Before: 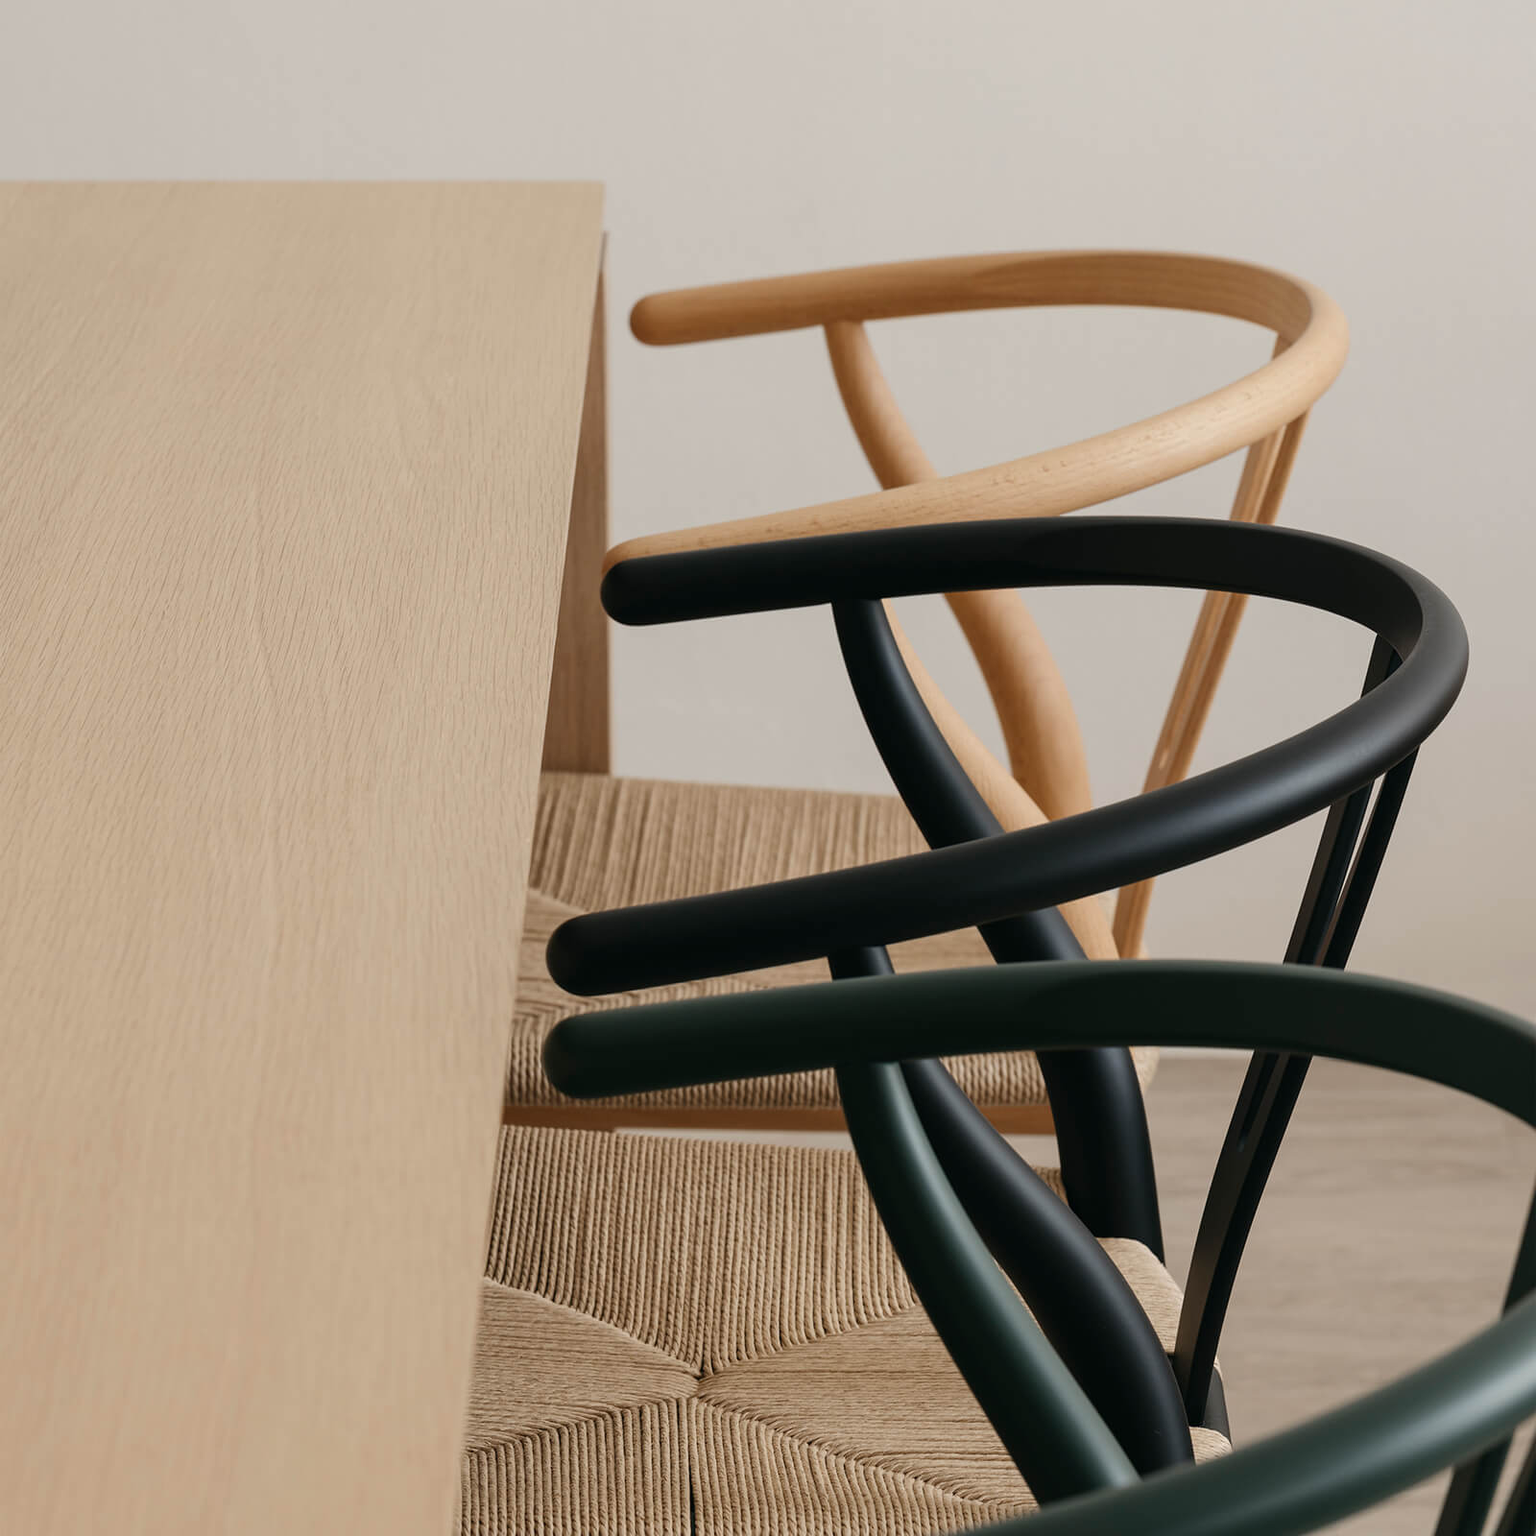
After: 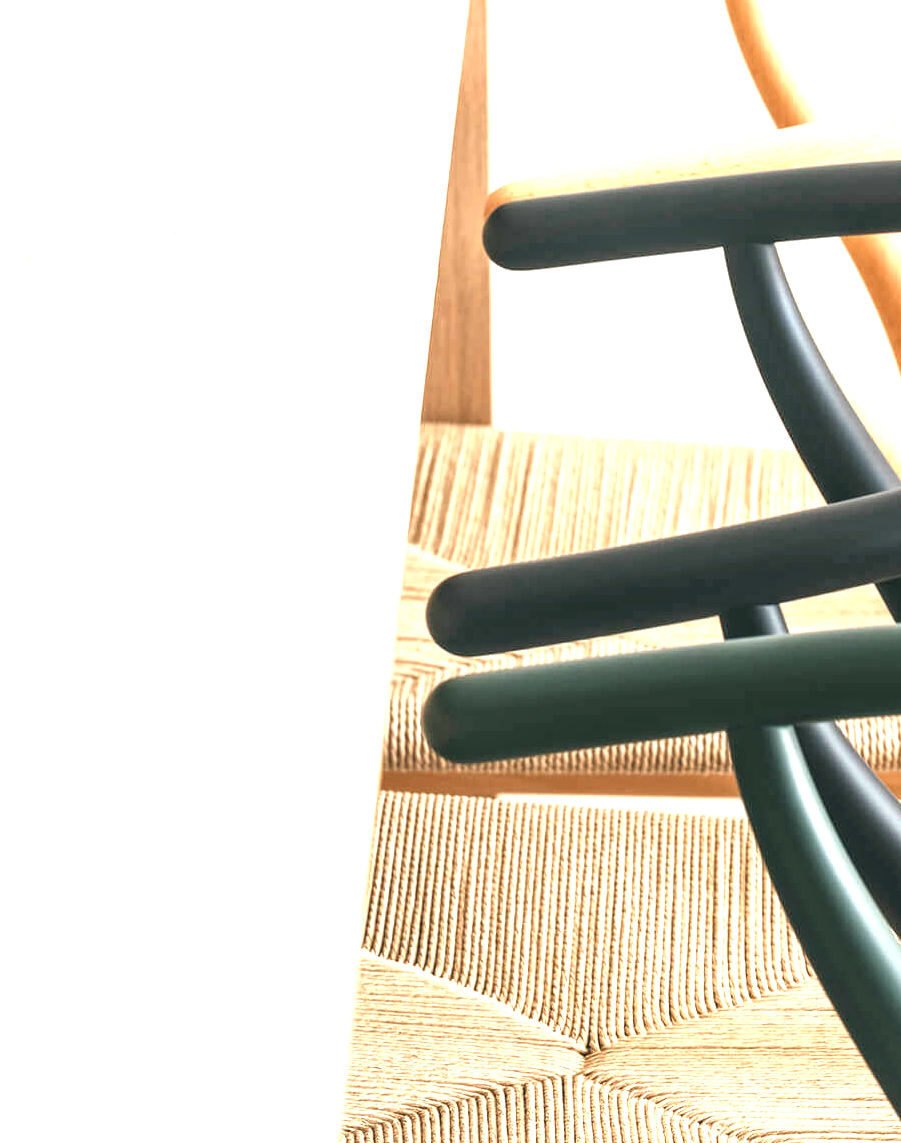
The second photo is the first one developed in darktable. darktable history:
exposure: black level correction 0, exposure 2.138 EV, compensate exposure bias true, compensate highlight preservation false
crop: left 8.966%, top 23.852%, right 34.699%, bottom 4.703%
local contrast: on, module defaults
